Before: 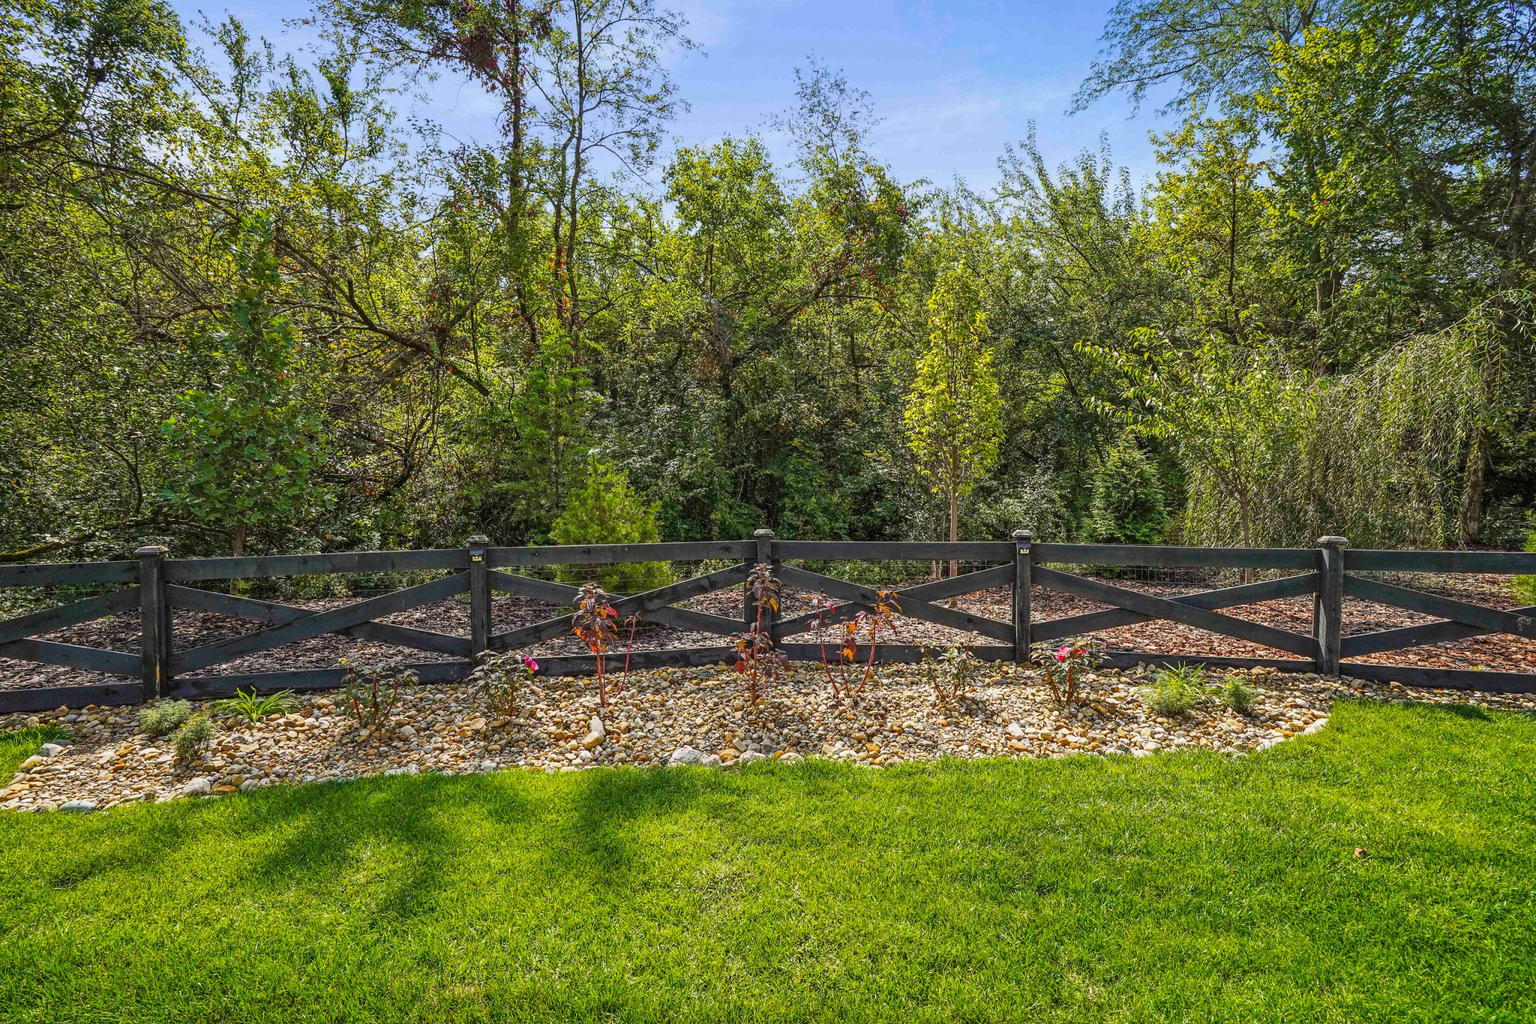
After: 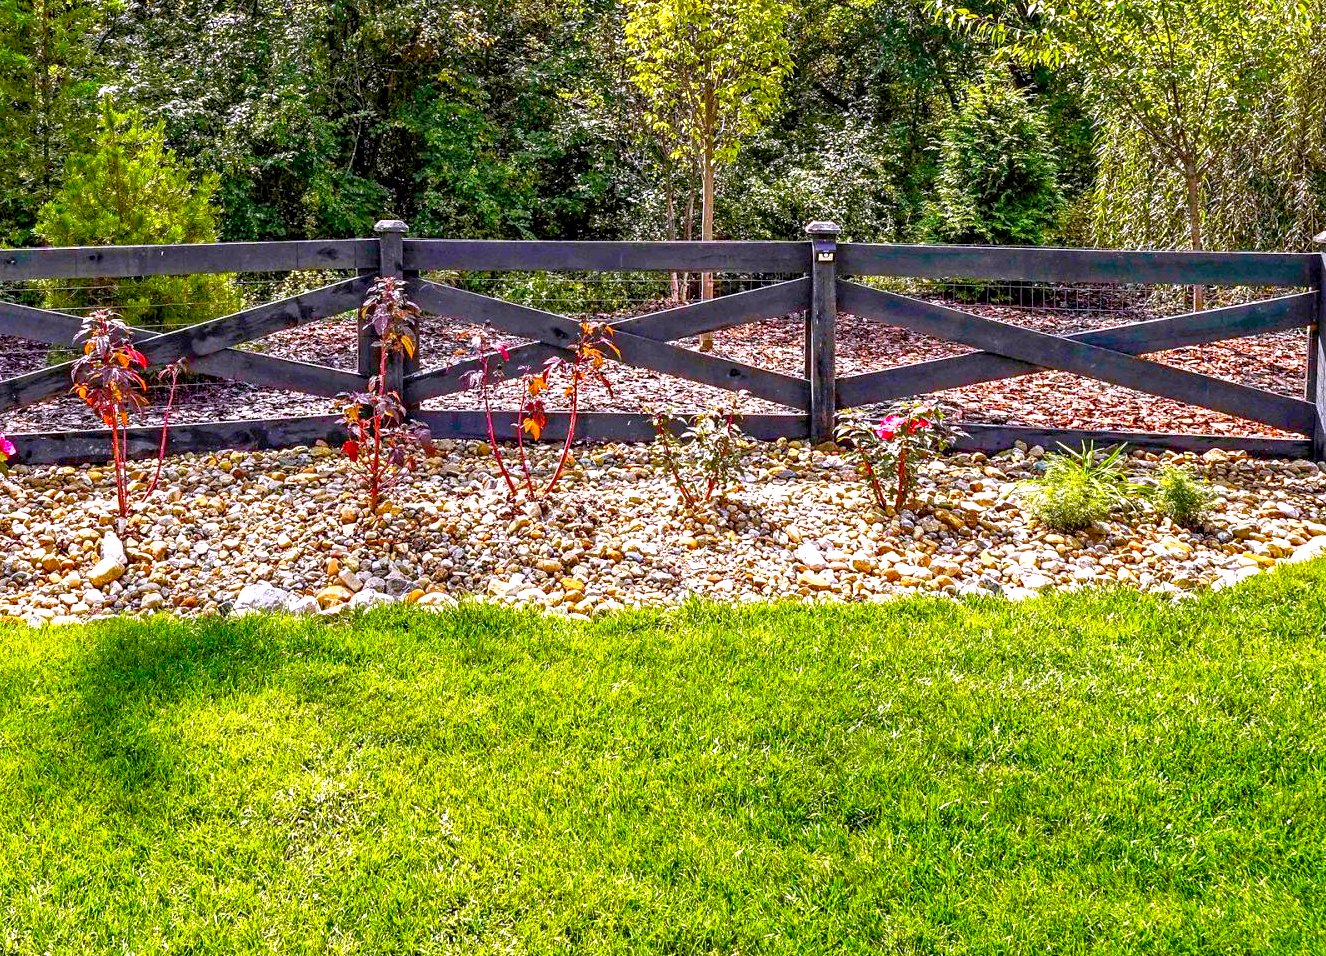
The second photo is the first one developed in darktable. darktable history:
crop: left 34.479%, top 38.822%, right 13.718%, bottom 5.172%
exposure: black level correction 0, exposure 0.68 EV, compensate exposure bias true, compensate highlight preservation false
color balance rgb: perceptual saturation grading › global saturation 20%, perceptual saturation grading › highlights -25%, perceptual saturation grading › shadows 50%
base curve: curves: ch0 [(0.017, 0) (0.425, 0.441) (0.844, 0.933) (1, 1)], preserve colors none
vibrance: vibrance 15%
white balance: red 1.042, blue 1.17
